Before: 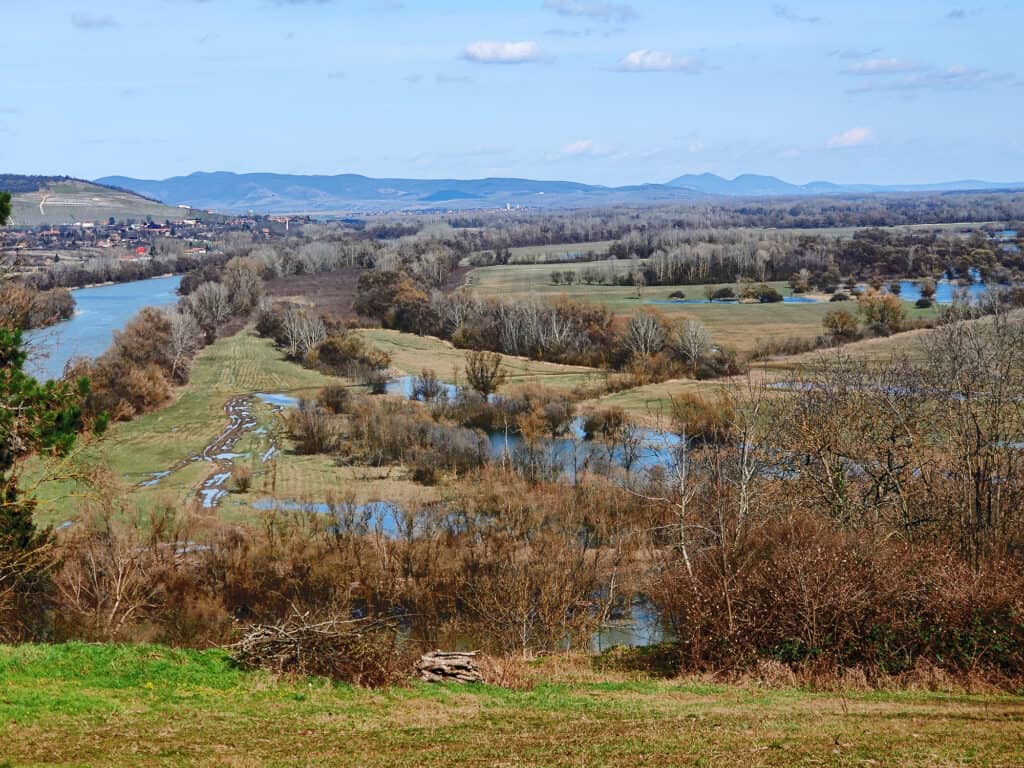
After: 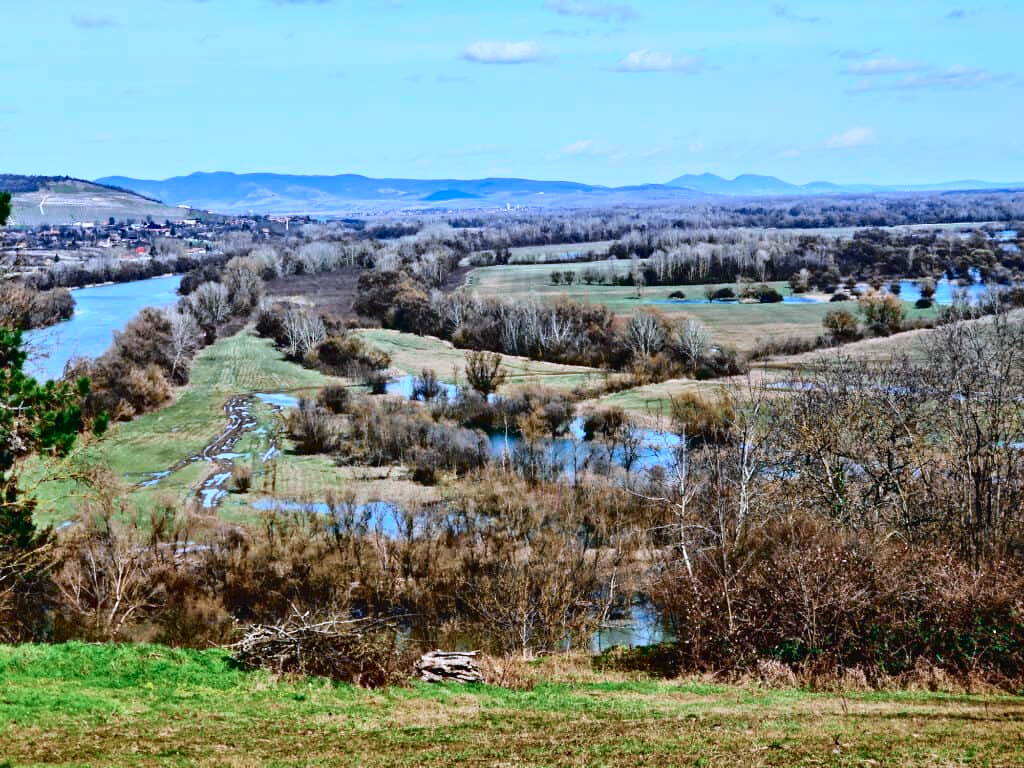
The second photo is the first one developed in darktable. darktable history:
tone curve: curves: ch0 [(0, 0.029) (0.099, 0.082) (0.264, 0.253) (0.447, 0.481) (0.678, 0.721) (0.828, 0.857) (0.992, 0.94)]; ch1 [(0, 0) (0.311, 0.266) (0.411, 0.374) (0.481, 0.458) (0.501, 0.499) (0.514, 0.512) (0.575, 0.577) (0.643, 0.648) (0.682, 0.674) (0.802, 0.812) (1, 1)]; ch2 [(0, 0) (0.259, 0.207) (0.323, 0.311) (0.376, 0.353) (0.463, 0.456) (0.498, 0.498) (0.524, 0.512) (0.574, 0.582) (0.648, 0.653) (0.768, 0.728) (1, 1)], color space Lab, independent channels, preserve colors none
contrast equalizer: y [[0.511, 0.558, 0.631, 0.632, 0.559, 0.512], [0.5 ×6], [0.5 ×6], [0 ×6], [0 ×6]]
white balance: red 0.948, green 1.02, blue 1.176
